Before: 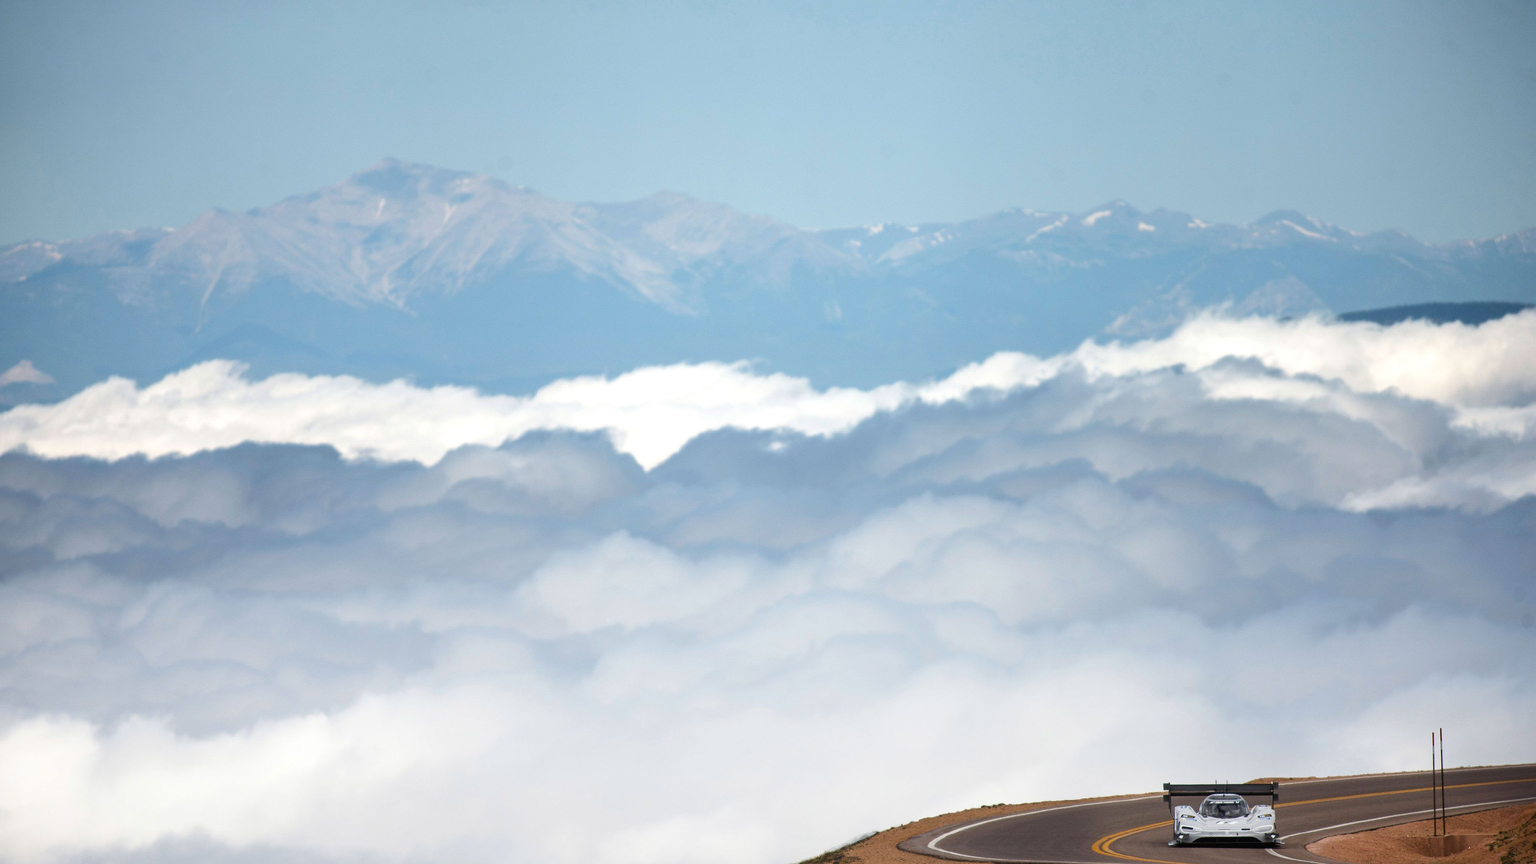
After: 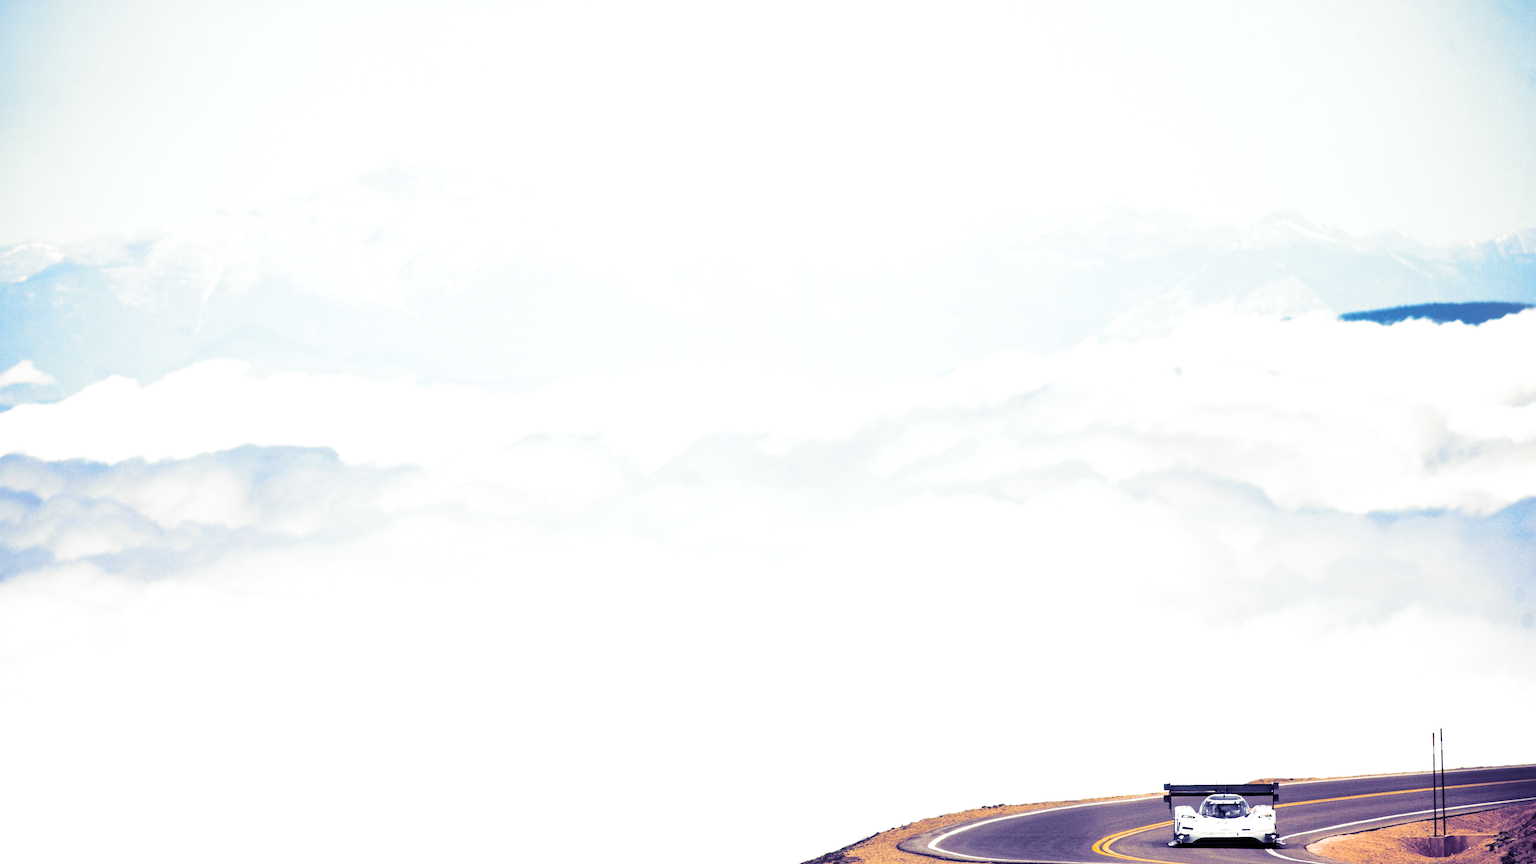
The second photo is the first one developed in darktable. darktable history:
exposure: exposure 0.781 EV, compensate highlight preservation false
contrast brightness saturation: contrast 0.28
levels: levels [0, 0.492, 0.984]
filmic rgb: middle gray luminance 12.74%, black relative exposure -10.13 EV, white relative exposure 3.47 EV, threshold 6 EV, target black luminance 0%, hardness 5.74, latitude 44.69%, contrast 1.221, highlights saturation mix 5%, shadows ↔ highlights balance 26.78%, add noise in highlights 0, preserve chrominance no, color science v3 (2019), use custom middle-gray values true, iterations of high-quality reconstruction 0, contrast in highlights soft, enable highlight reconstruction true
split-toning: shadows › hue 242.67°, shadows › saturation 0.733, highlights › hue 45.33°, highlights › saturation 0.667, balance -53.304, compress 21.15%
shadows and highlights: on, module defaults
